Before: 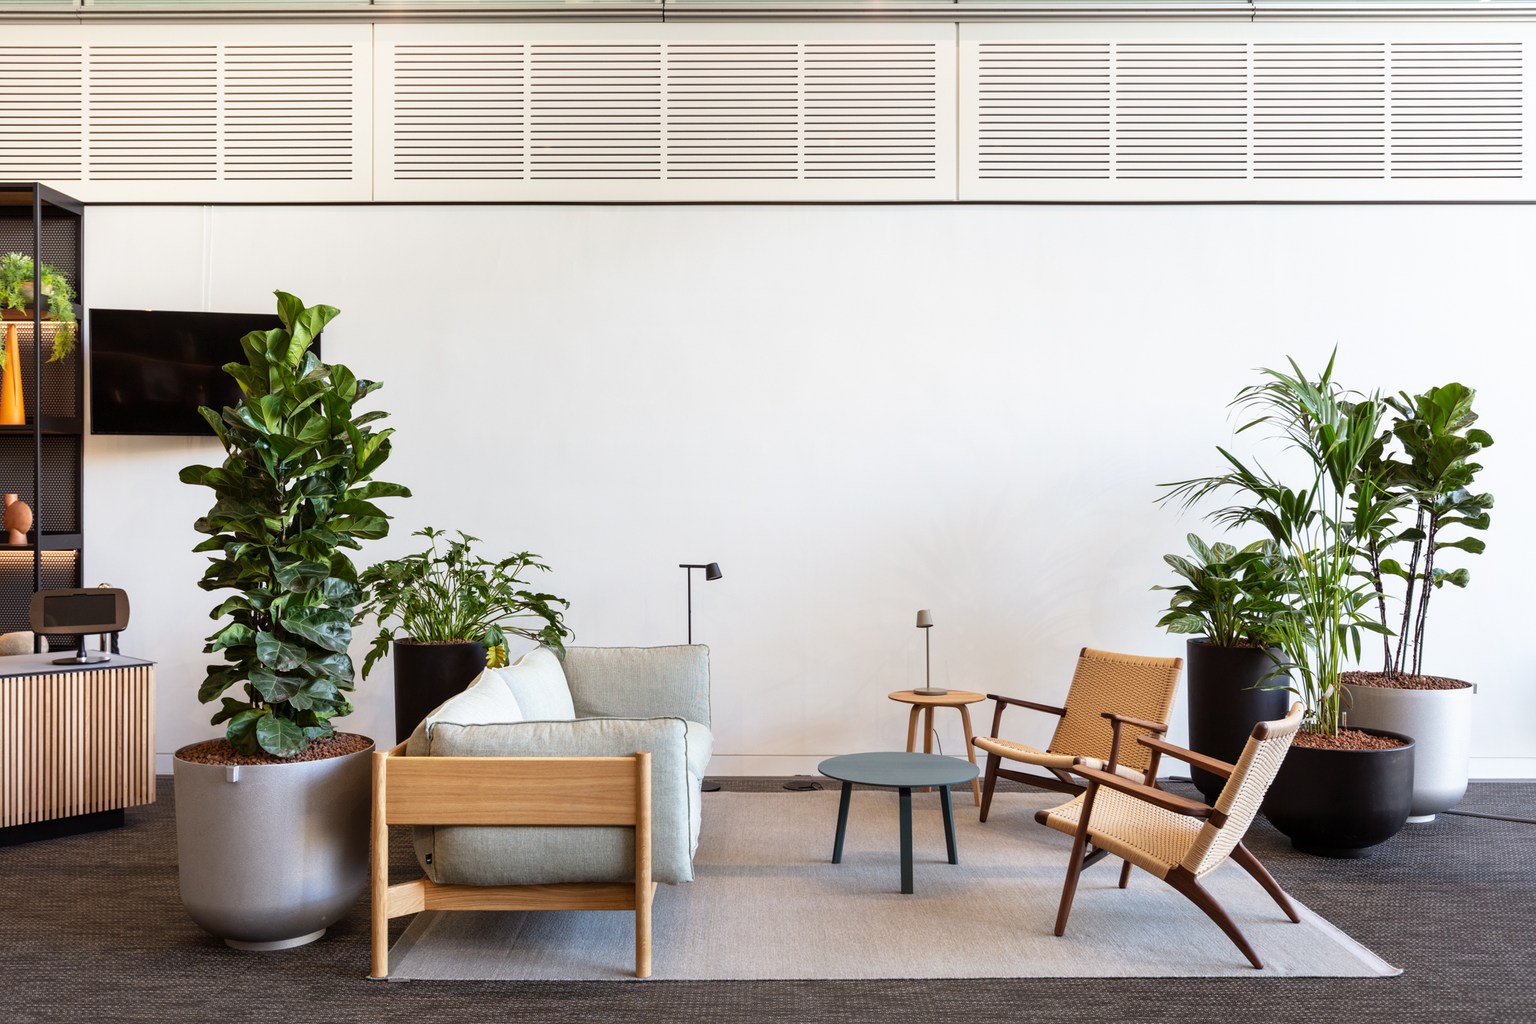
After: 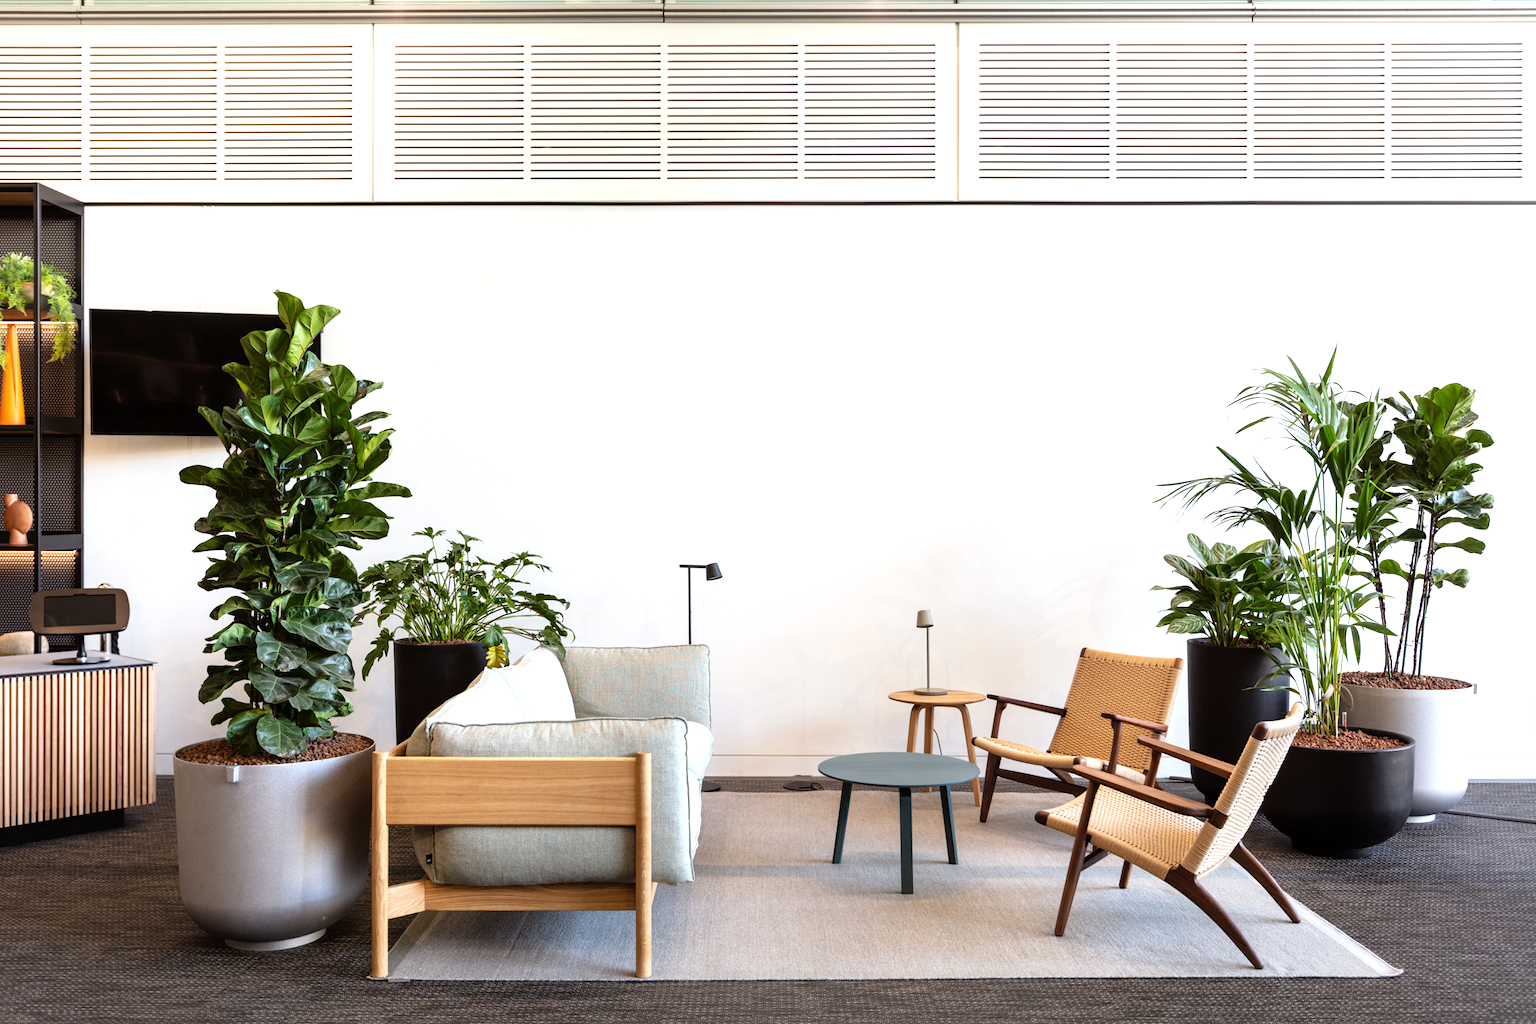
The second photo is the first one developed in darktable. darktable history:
tone equalizer: -8 EV -0.404 EV, -7 EV -0.356 EV, -6 EV -0.352 EV, -5 EV -0.242 EV, -3 EV 0.22 EV, -2 EV 0.318 EV, -1 EV 0.364 EV, +0 EV 0.431 EV, mask exposure compensation -0.487 EV
